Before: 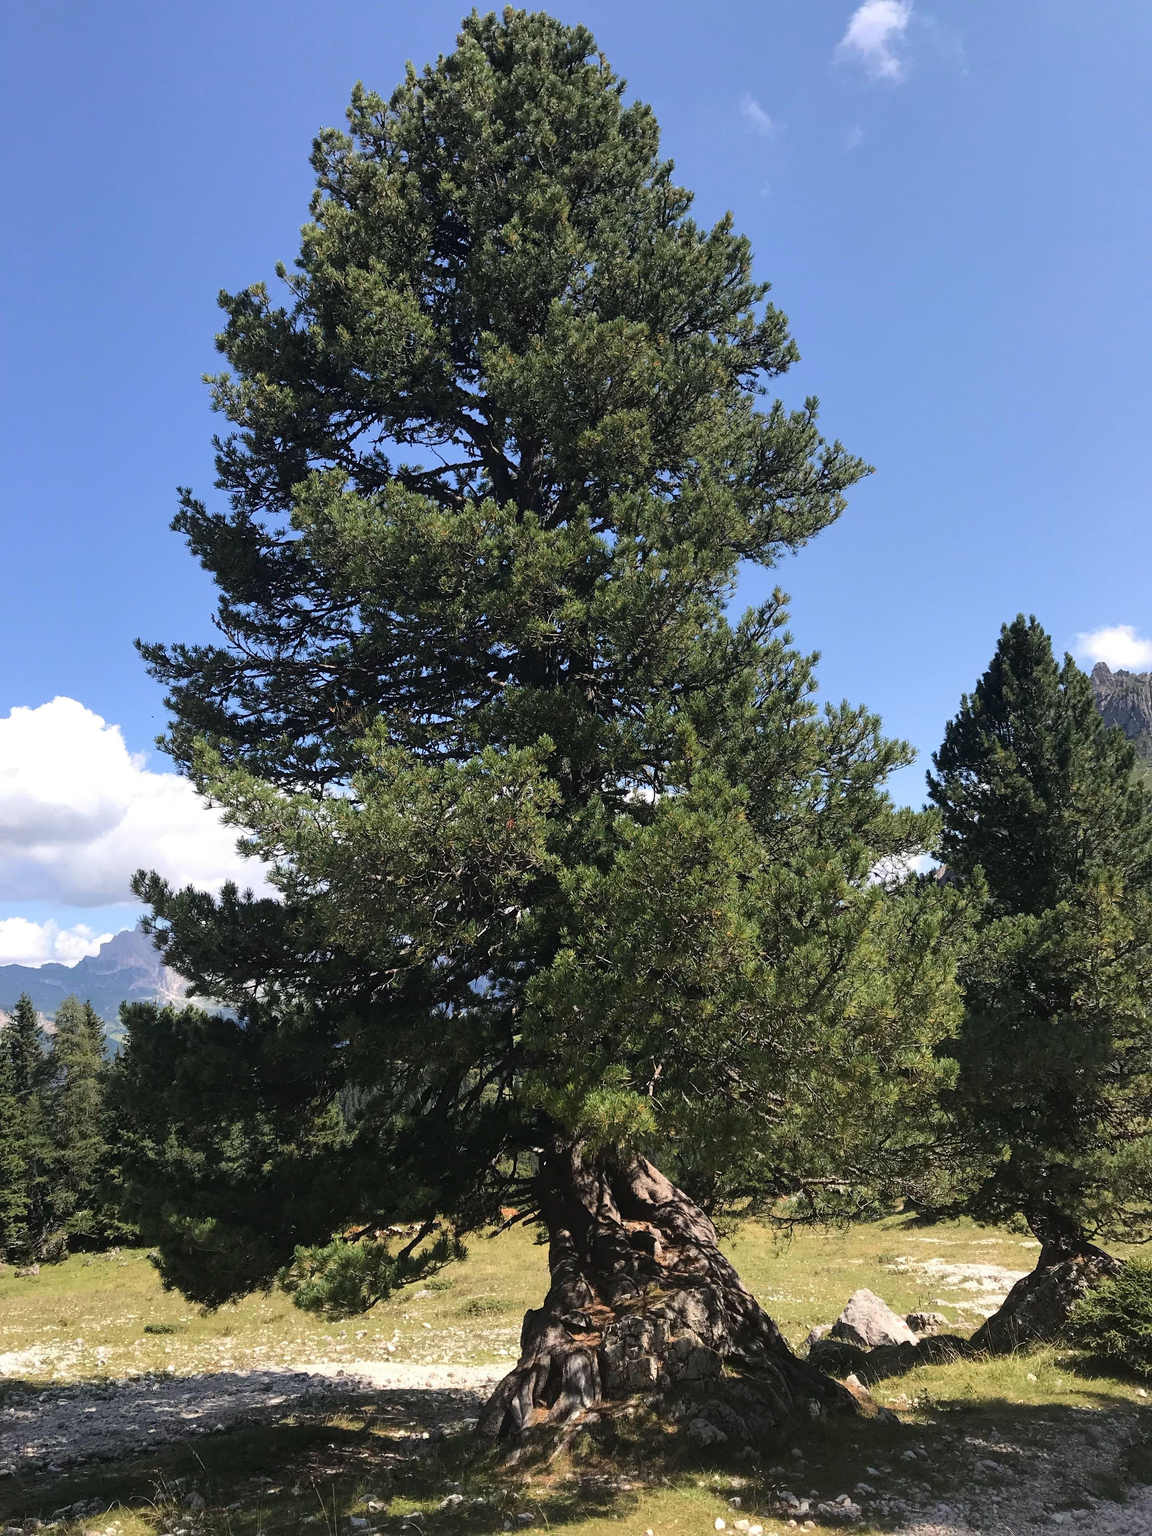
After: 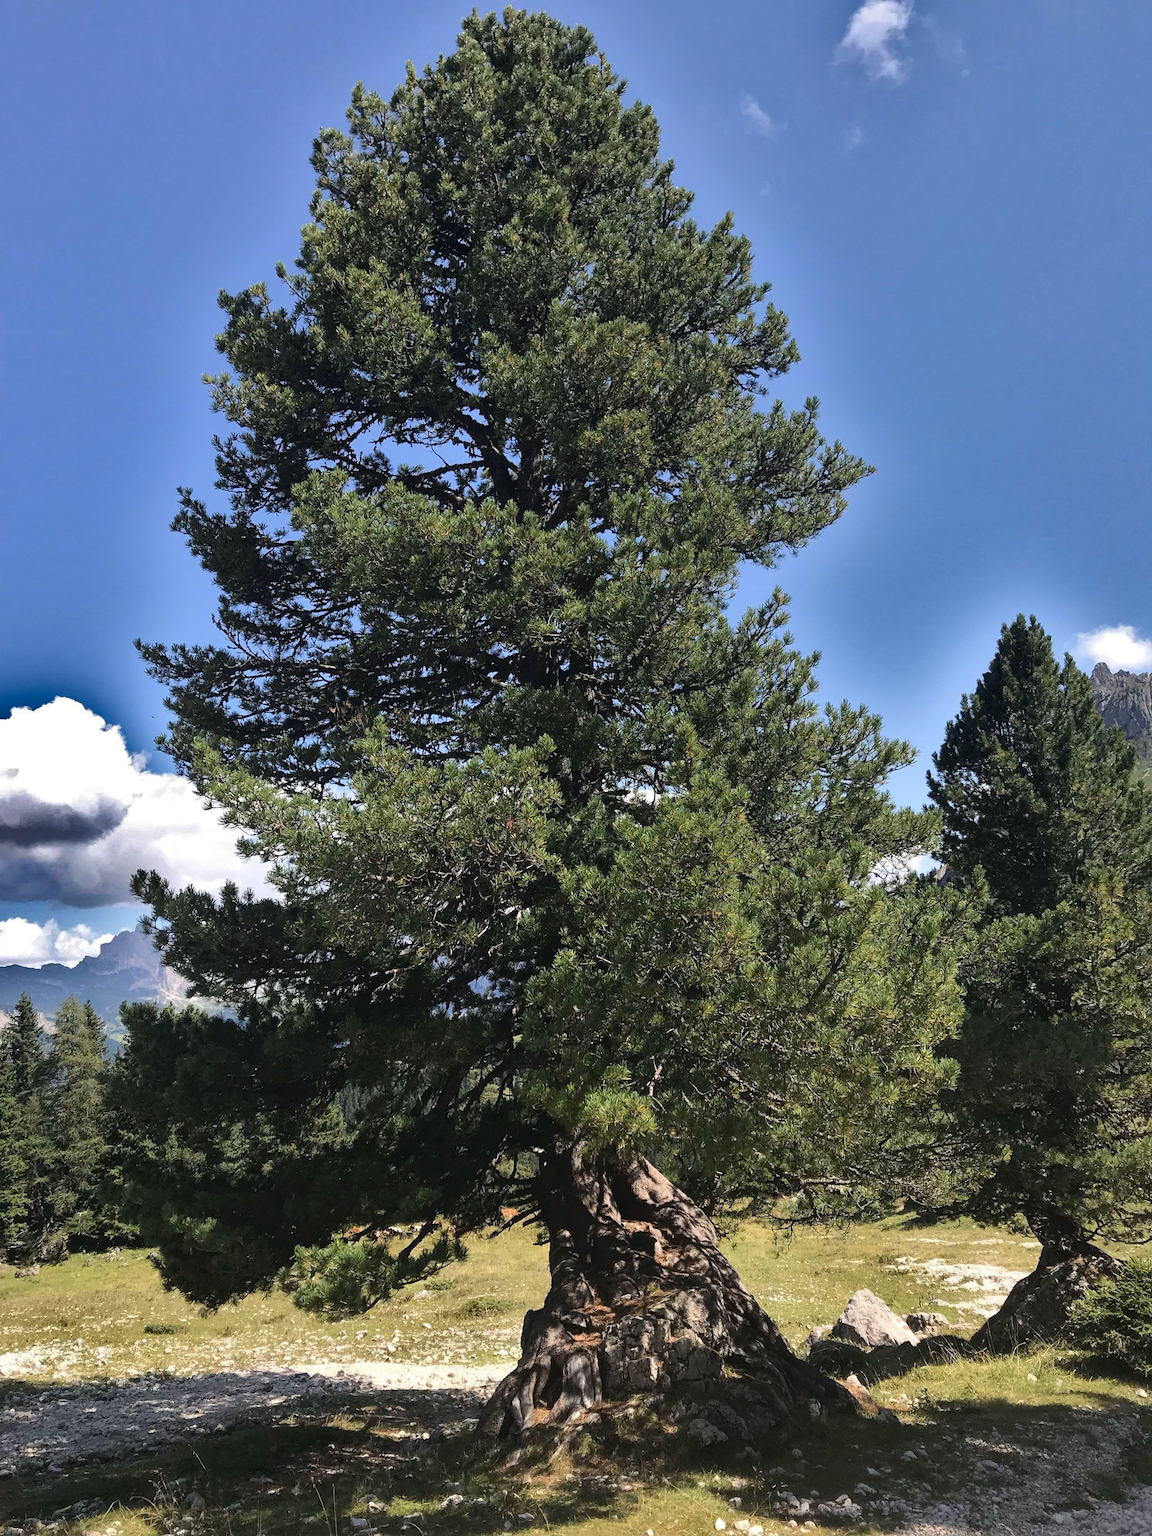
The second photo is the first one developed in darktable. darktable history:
shadows and highlights: shadows 18.85, highlights -85.08, soften with gaussian
